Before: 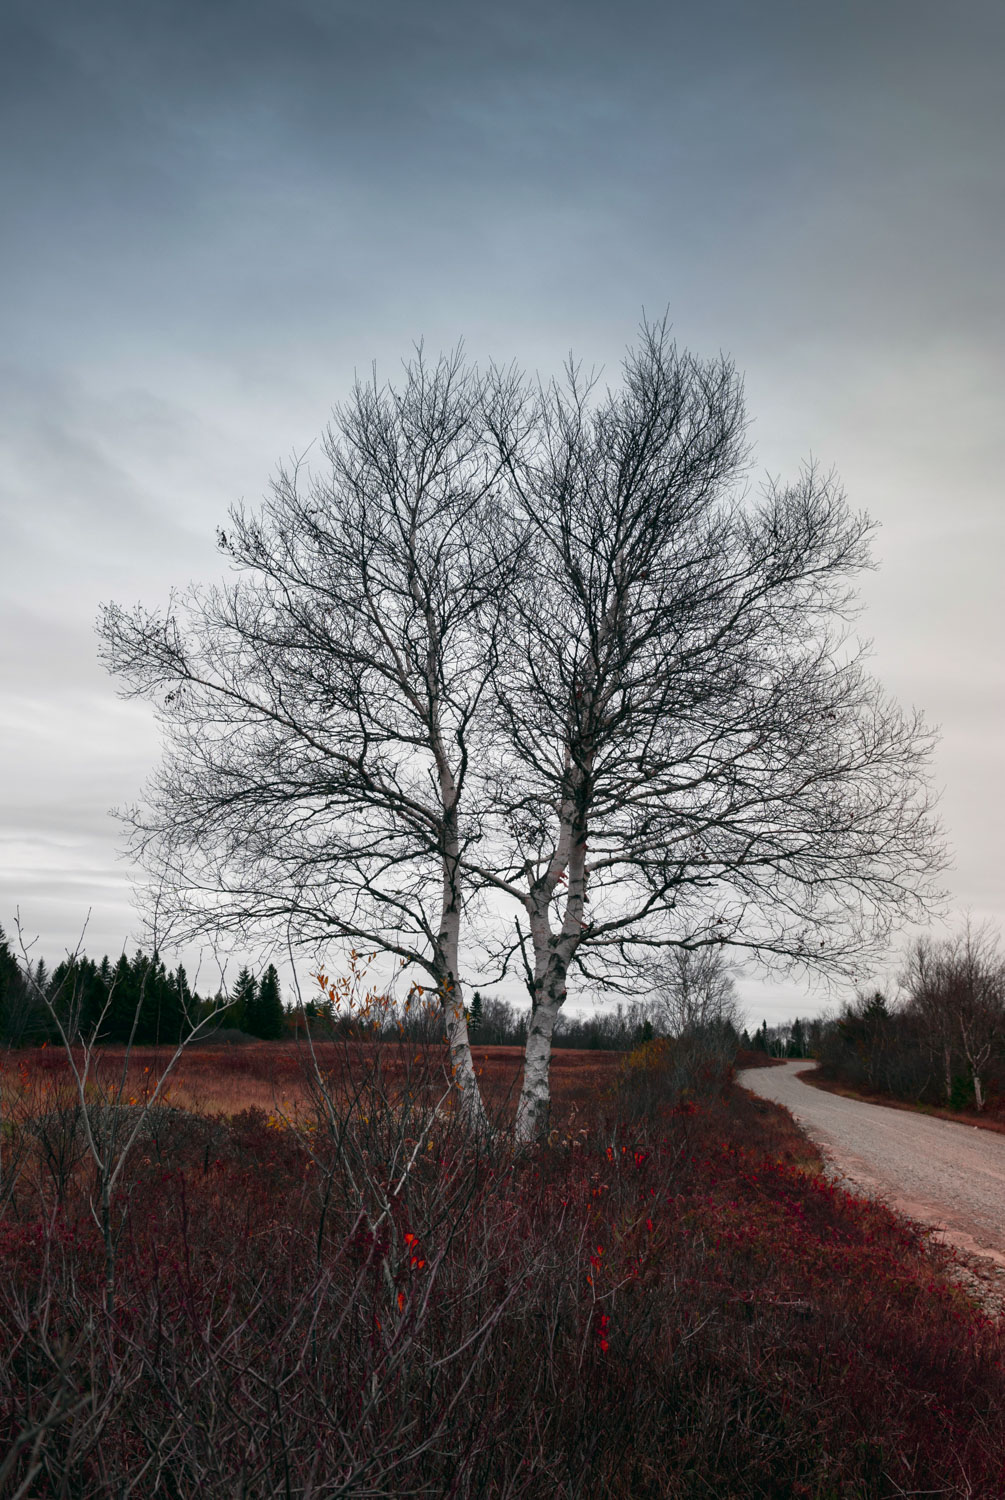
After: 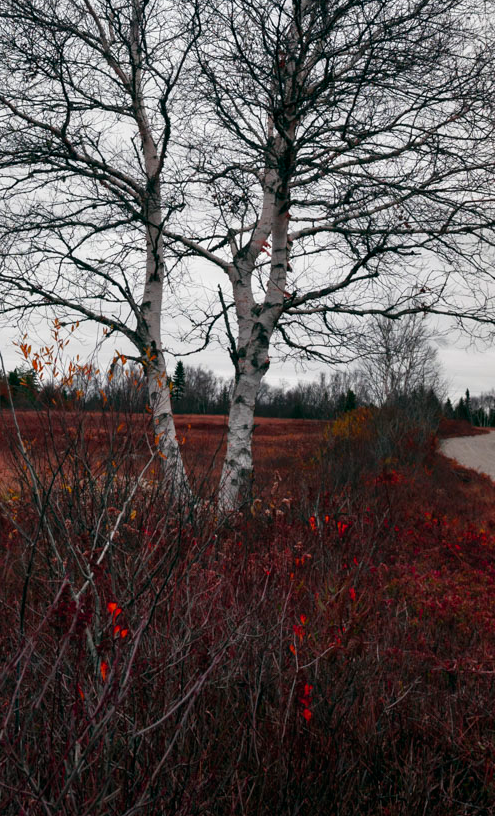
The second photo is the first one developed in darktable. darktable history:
crop: left 29.625%, top 42.071%, right 21.111%, bottom 3.506%
